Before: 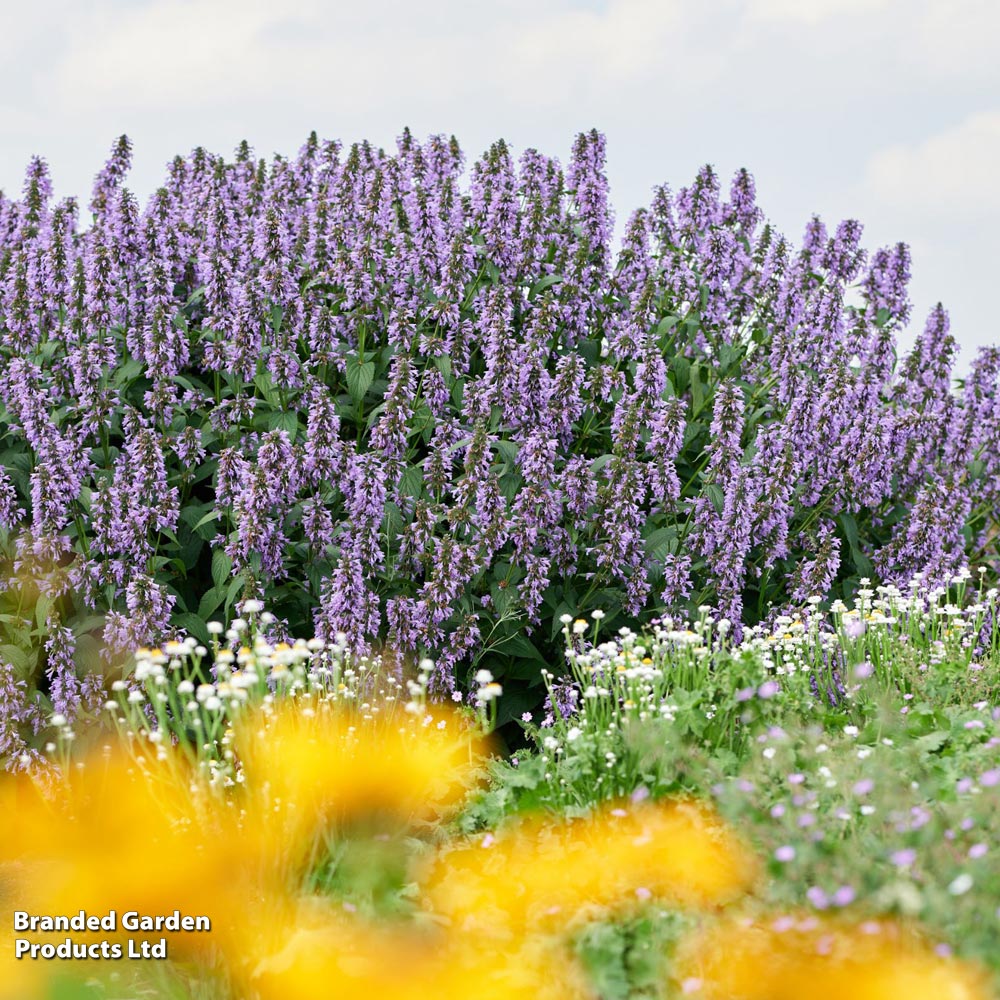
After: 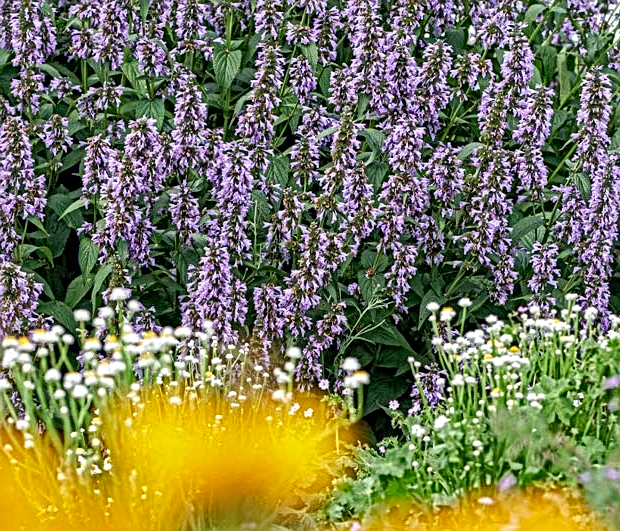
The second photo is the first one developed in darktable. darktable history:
haze removal: compatibility mode true, adaptive false
crop: left 13.312%, top 31.28%, right 24.627%, bottom 15.582%
shadows and highlights: on, module defaults
local contrast: mode bilateral grid, contrast 20, coarseness 3, detail 300%, midtone range 0.2
